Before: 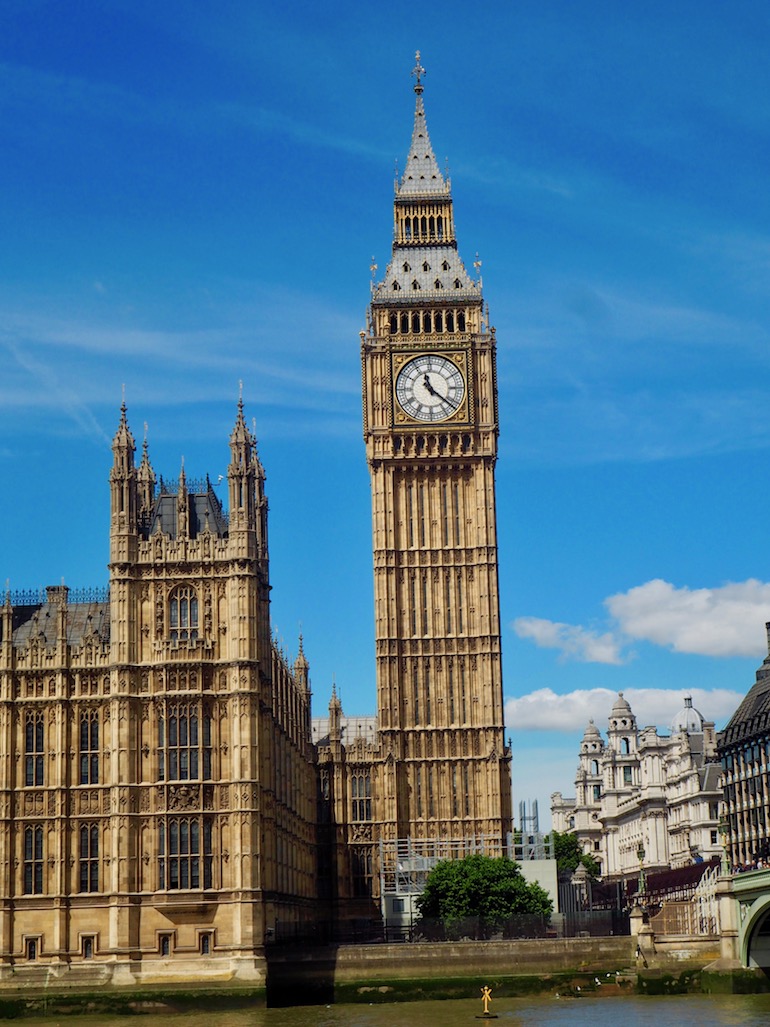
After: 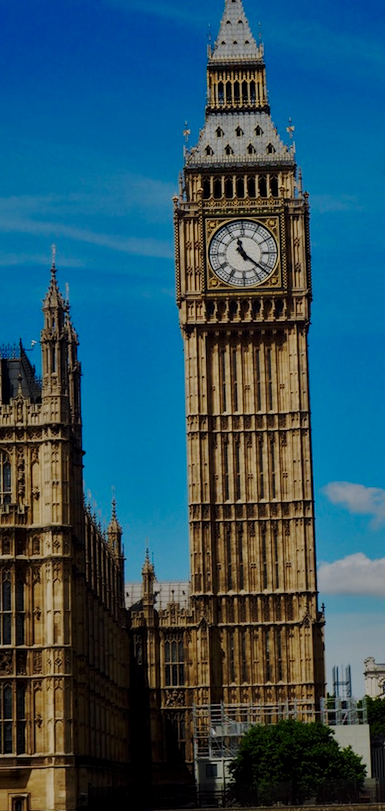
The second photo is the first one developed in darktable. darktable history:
crop and rotate: angle 0.021°, left 24.32%, top 13.209%, right 25.544%, bottom 7.771%
tone equalizer: -8 EV -1.99 EV, -7 EV -1.98 EV, -6 EV -1.98 EV, -5 EV -1.98 EV, -4 EV -1.98 EV, -3 EV -1.99 EV, -2 EV -1.98 EV, -1 EV -1.62 EV, +0 EV -1.98 EV
base curve: curves: ch0 [(0, 0) (0.028, 0.03) (0.121, 0.232) (0.46, 0.748) (0.859, 0.968) (1, 1)], preserve colors none
